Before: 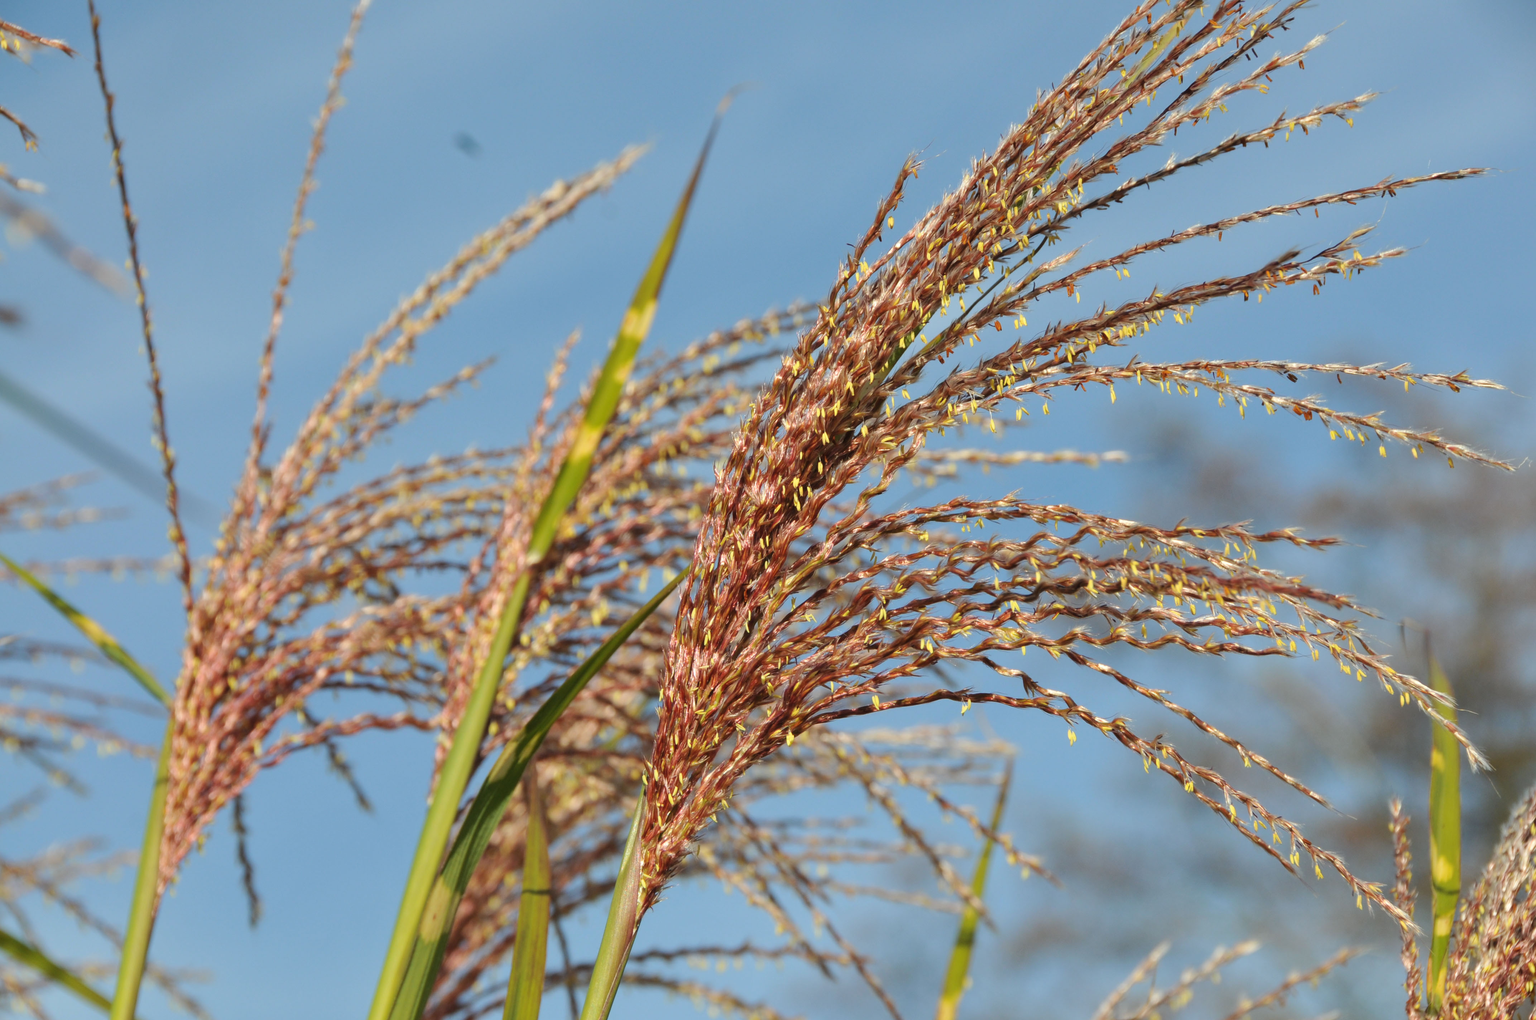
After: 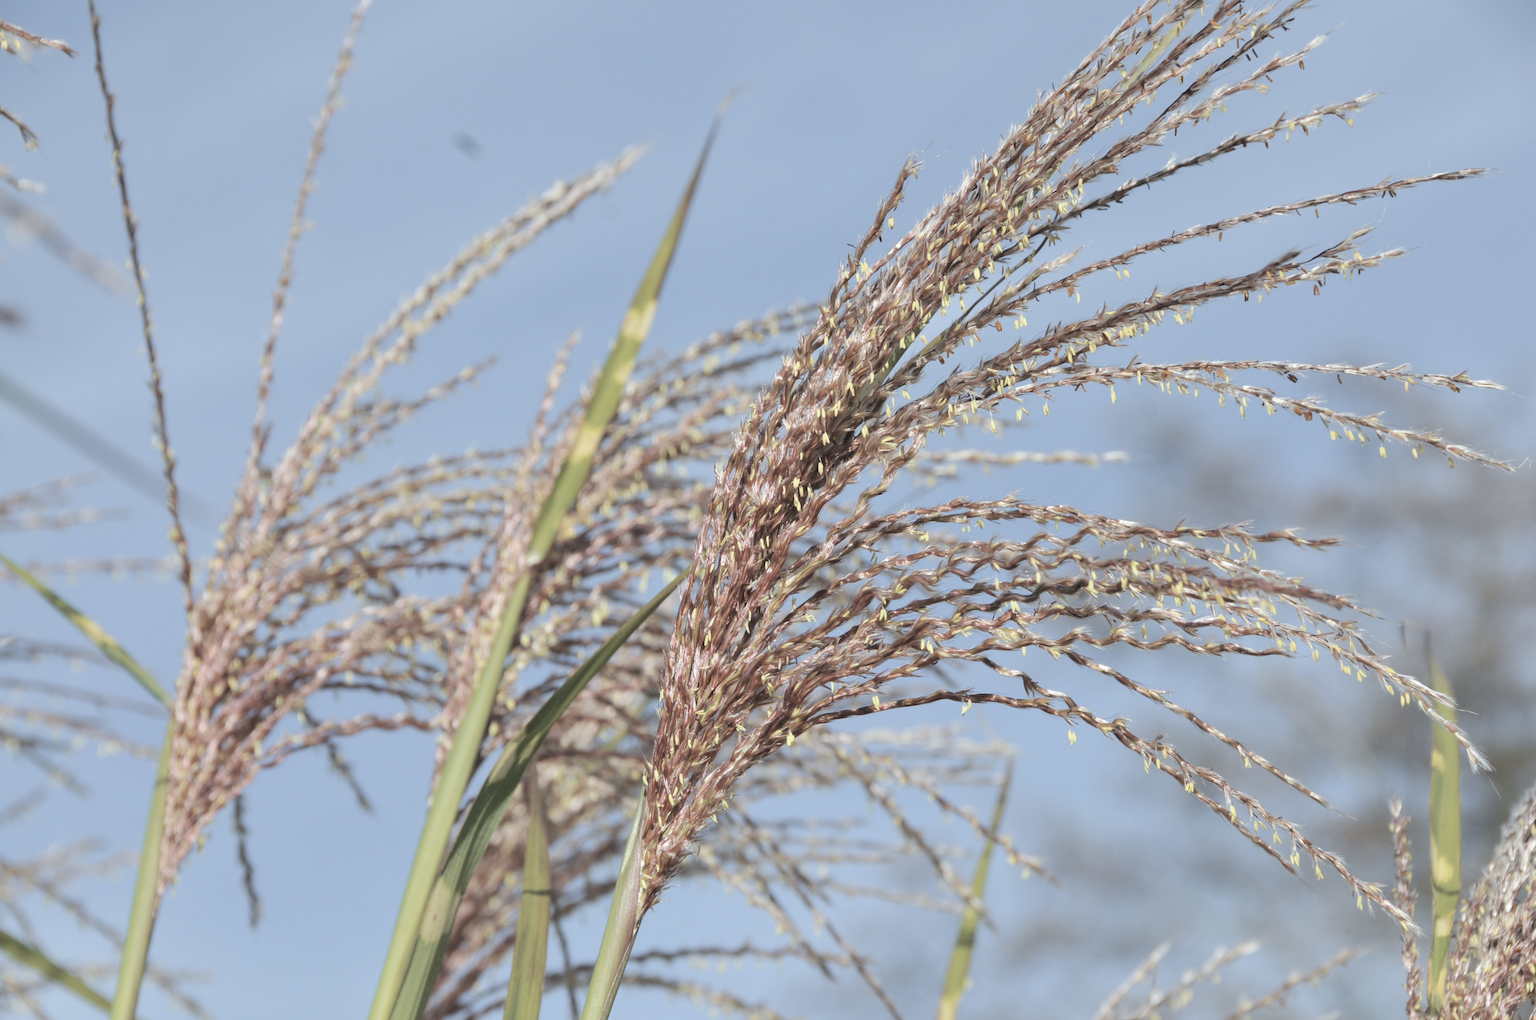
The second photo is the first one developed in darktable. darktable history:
contrast brightness saturation: brightness 0.18, saturation -0.5
white balance: red 0.931, blue 1.11
